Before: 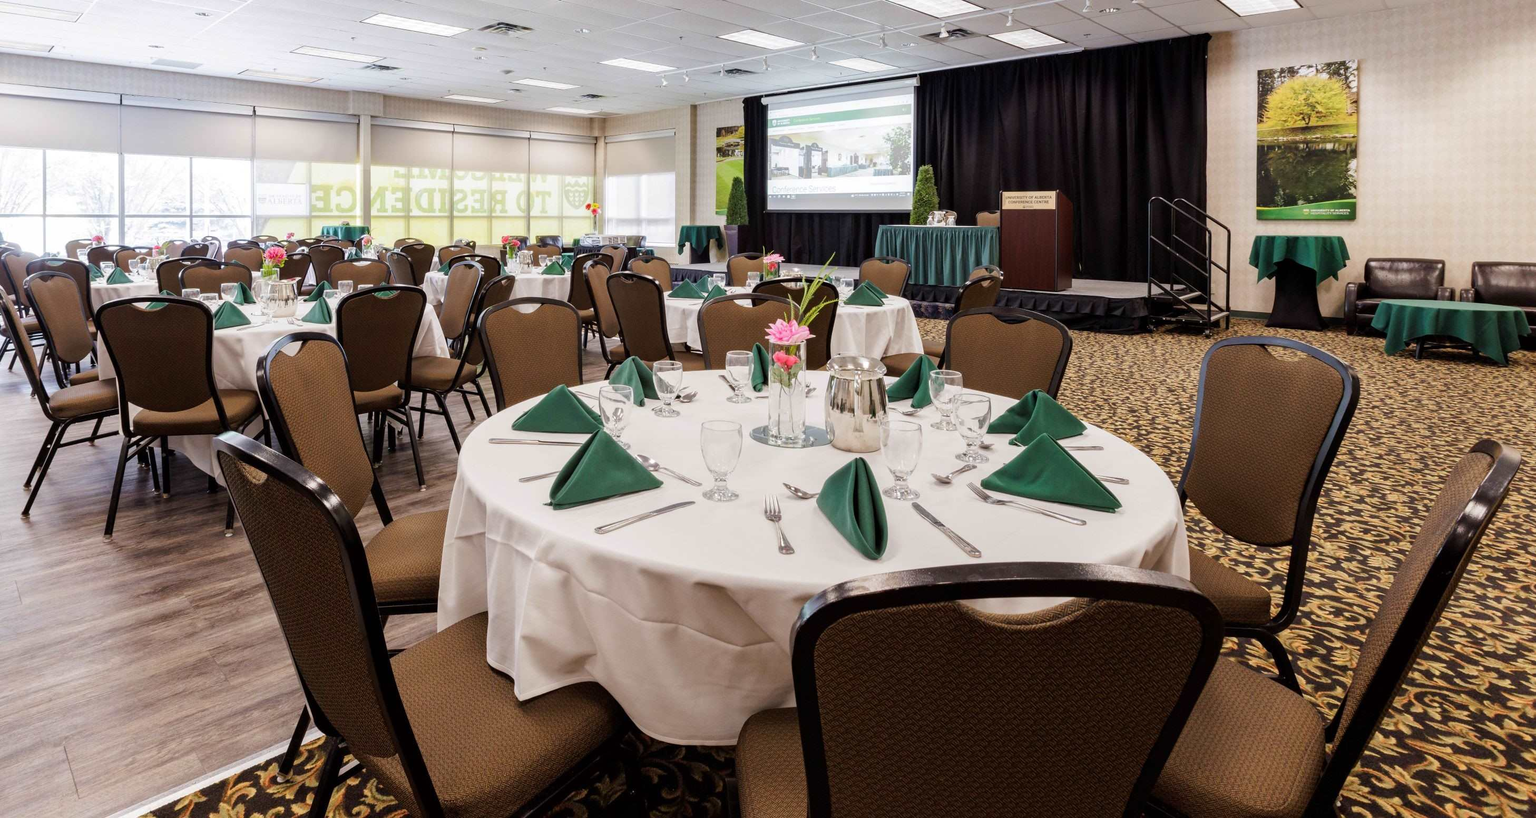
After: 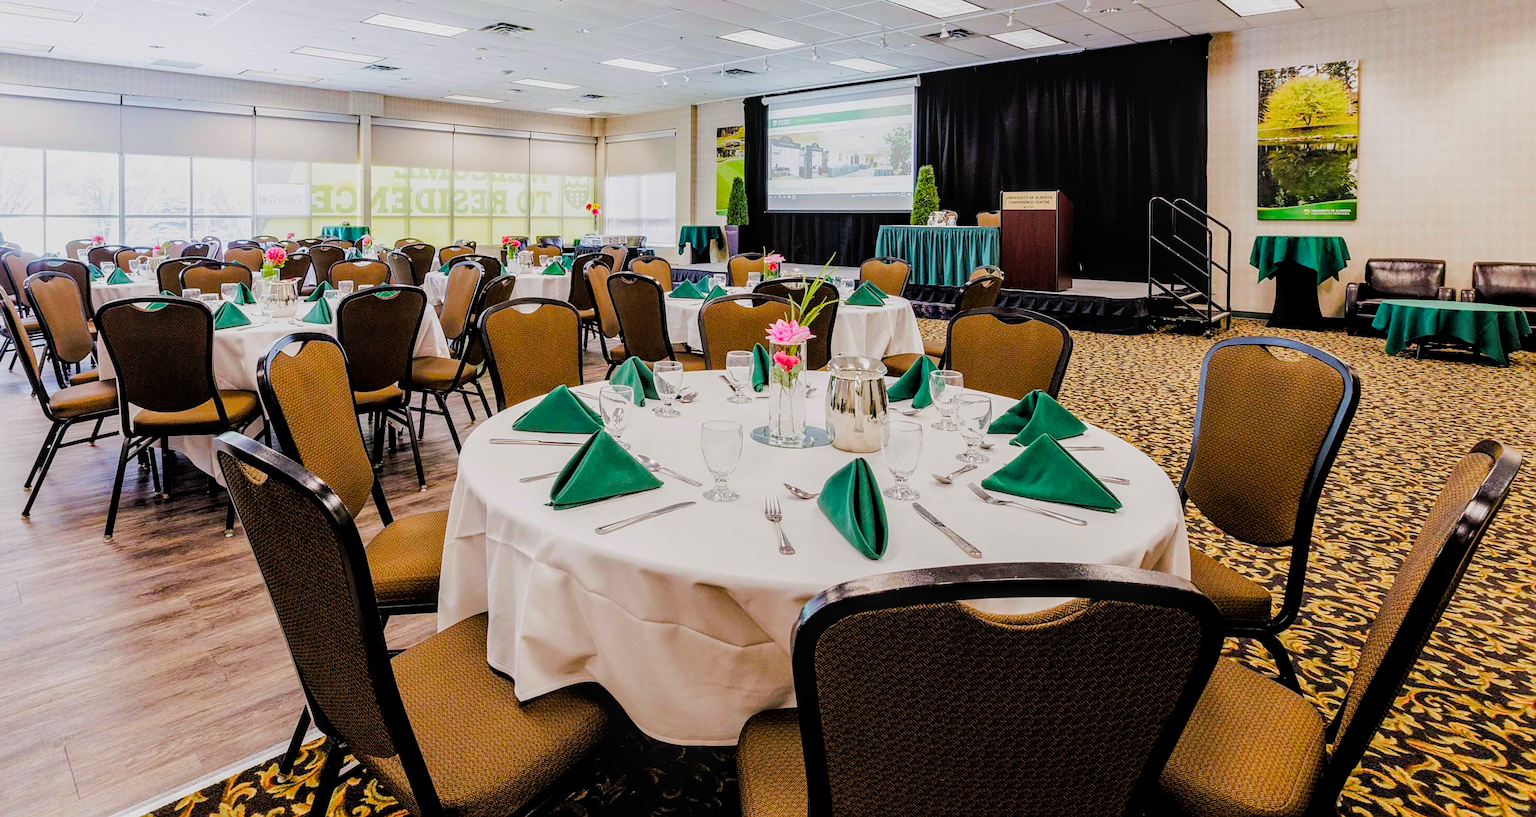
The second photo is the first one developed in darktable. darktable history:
filmic rgb: black relative exposure -5.07 EV, white relative exposure 3.98 EV, hardness 2.88, contrast 1.095
contrast brightness saturation: contrast 0.031, brightness 0.07, saturation 0.125
local contrast: detail 130%
color balance rgb: power › chroma 0.499%, power › hue 215.25°, perceptual saturation grading › global saturation 24.062%, perceptual saturation grading › highlights -23.474%, perceptual saturation grading › mid-tones 23.981%, perceptual saturation grading › shadows 40.21%, perceptual brilliance grading › mid-tones 9.835%, perceptual brilliance grading › shadows 14.846%, global vibrance 20%
sharpen: on, module defaults
